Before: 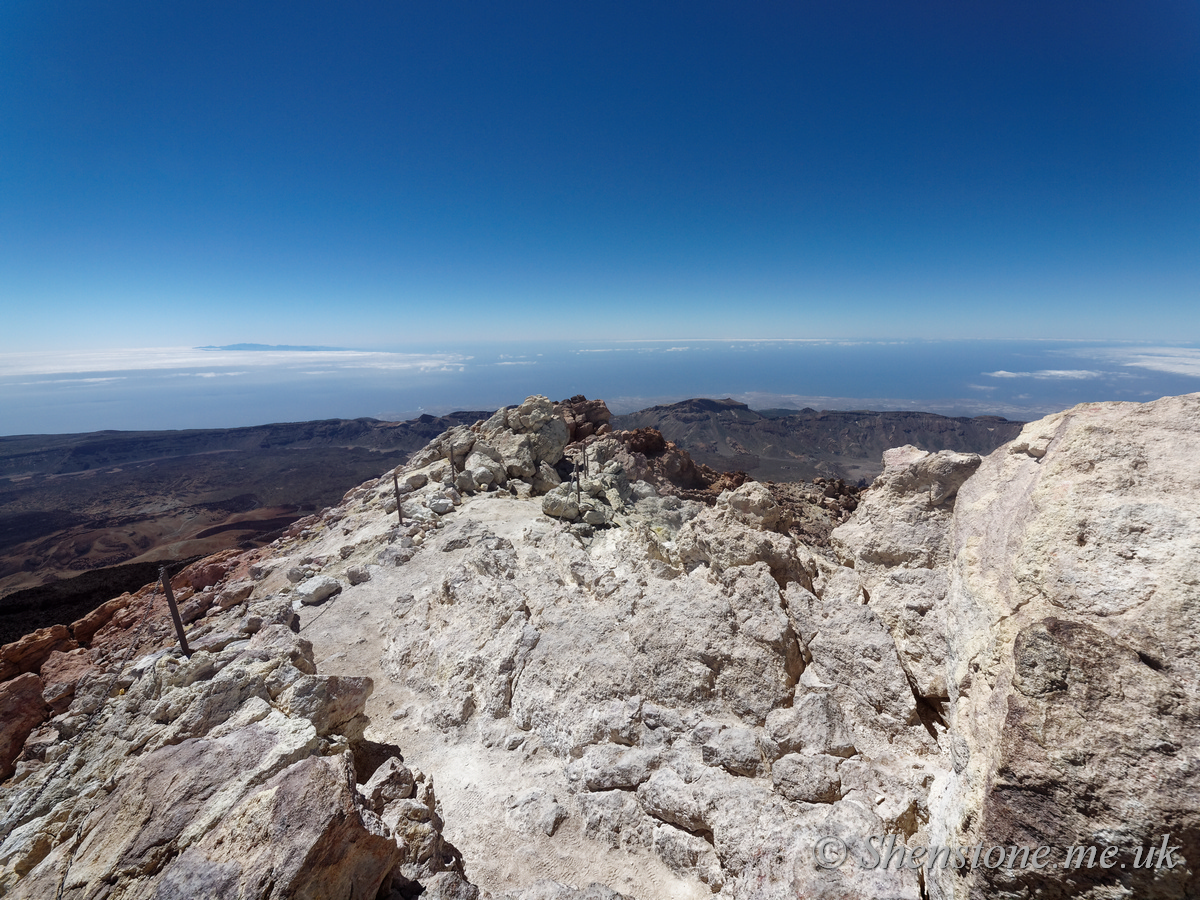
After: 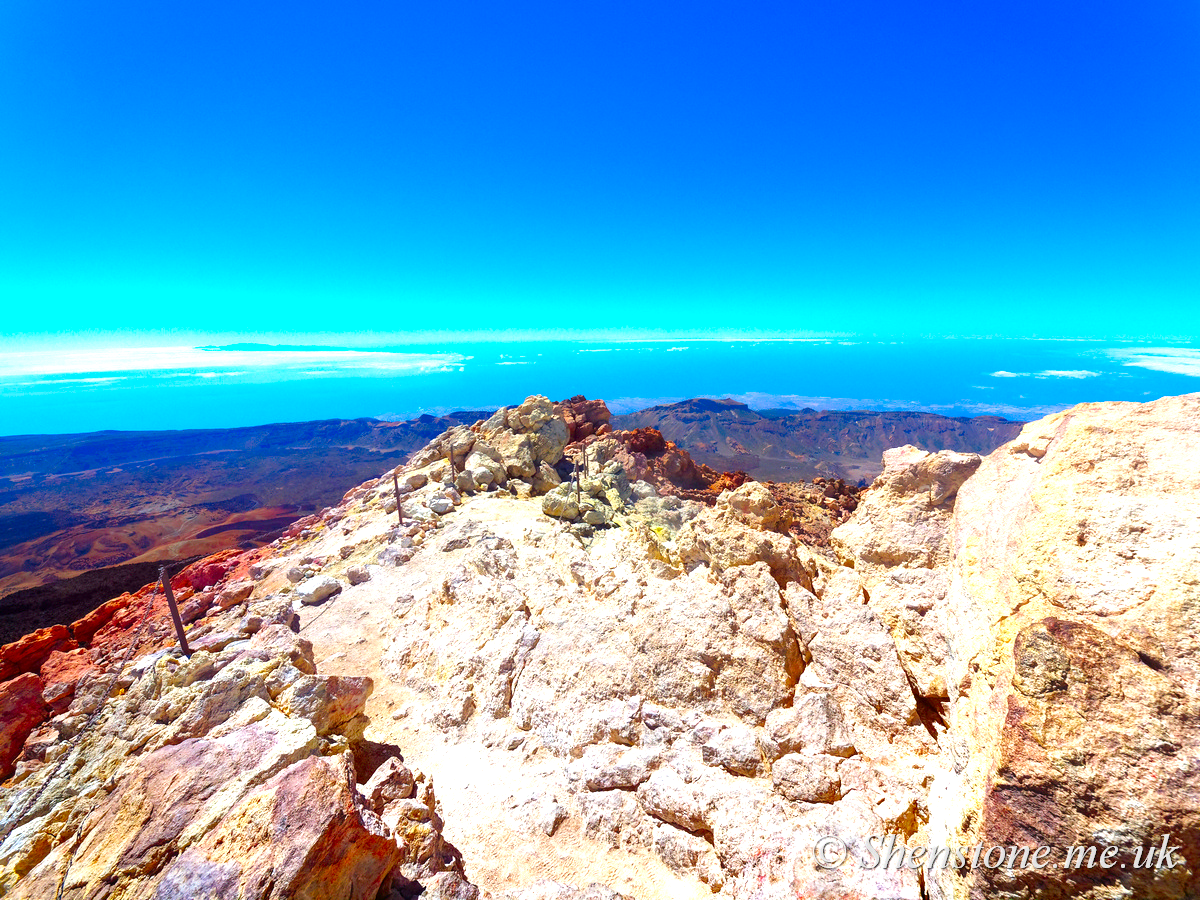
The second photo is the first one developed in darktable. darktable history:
color correction: saturation 3
exposure: black level correction 0, exposure 1 EV, compensate exposure bias true, compensate highlight preservation false
